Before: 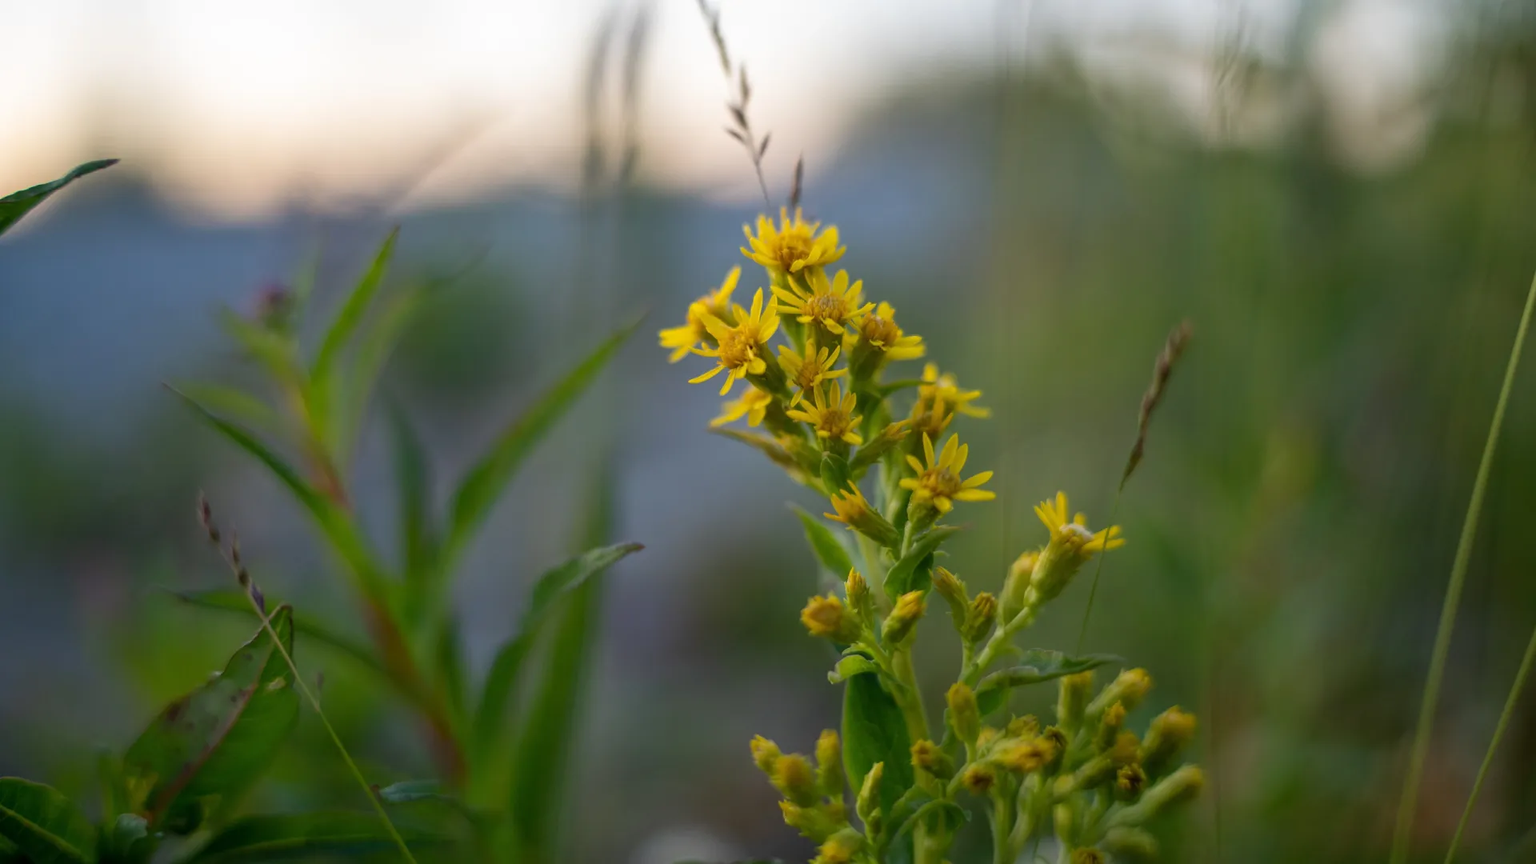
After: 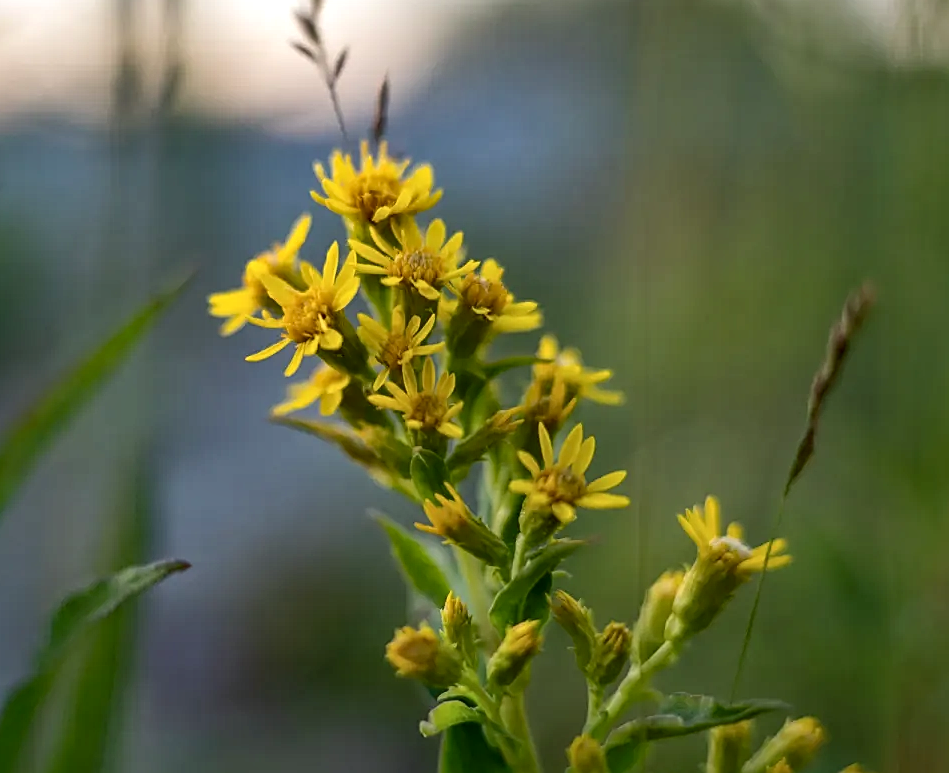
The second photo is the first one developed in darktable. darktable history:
sharpen: on, module defaults
crop: left 32.049%, top 10.927%, right 18.485%, bottom 17.445%
tone equalizer: edges refinement/feathering 500, mask exposure compensation -1.57 EV, preserve details no
haze removal: compatibility mode true, adaptive false
local contrast: mode bilateral grid, contrast 26, coarseness 61, detail 151%, midtone range 0.2
